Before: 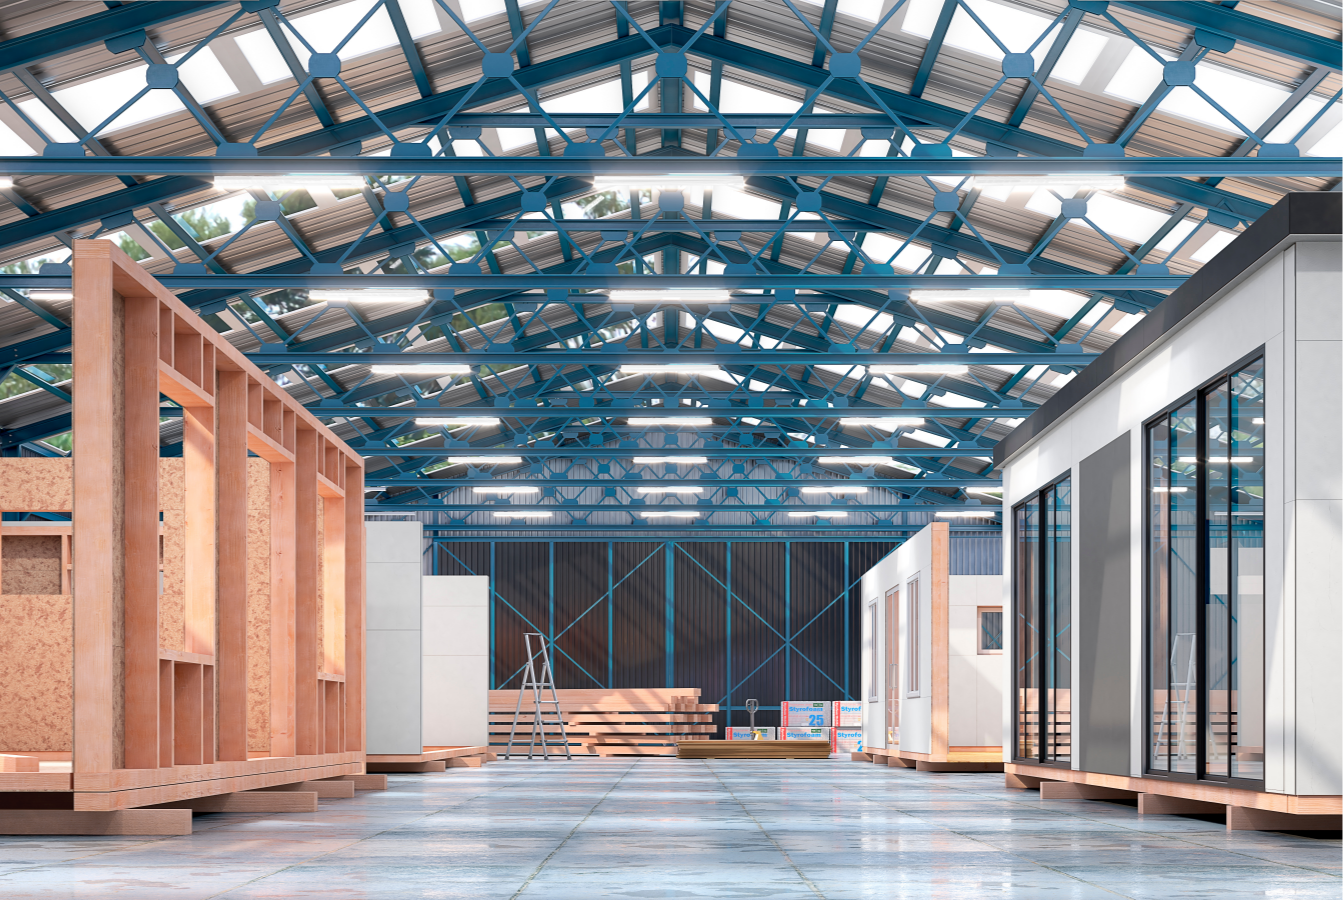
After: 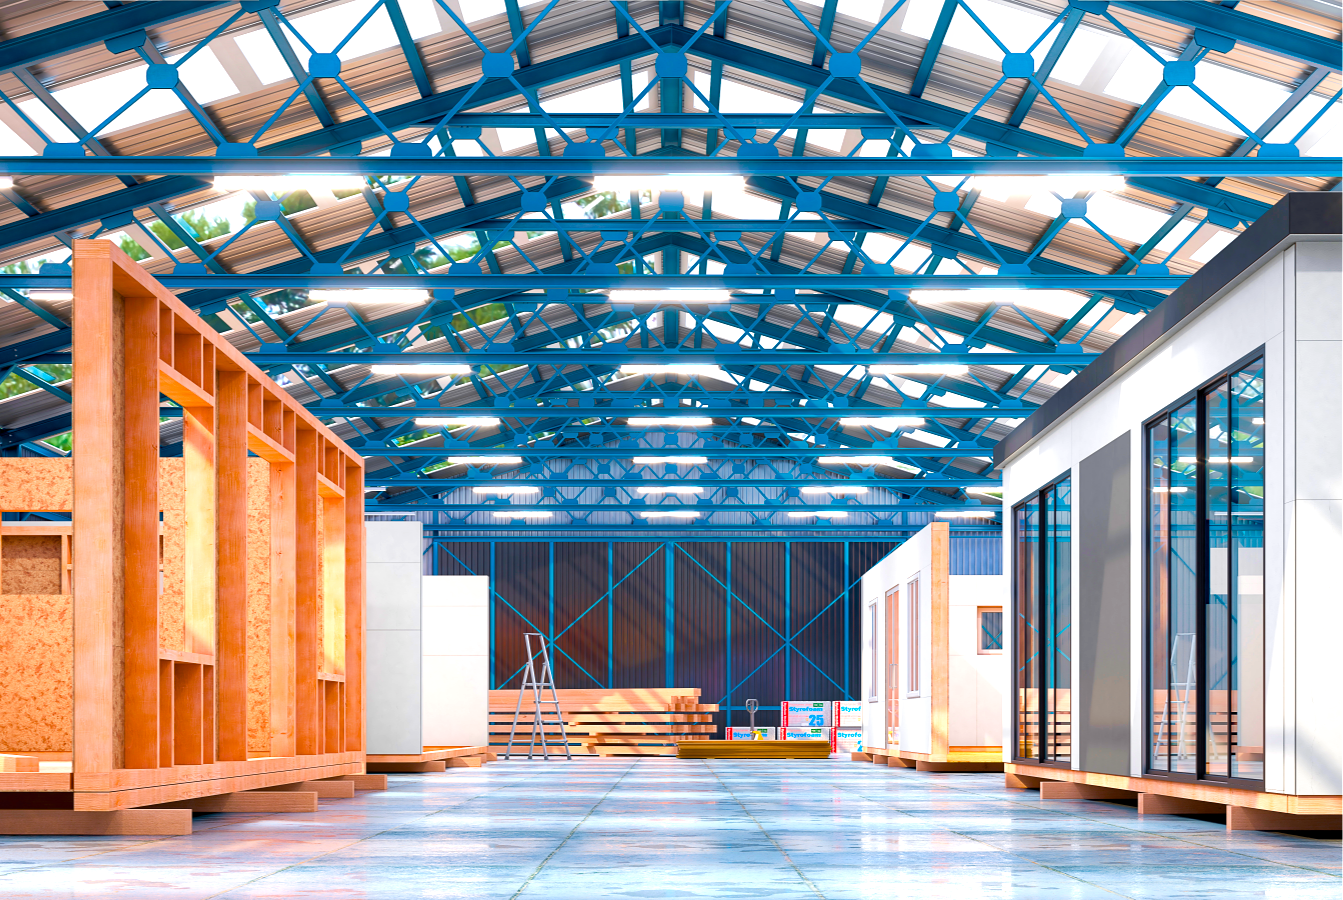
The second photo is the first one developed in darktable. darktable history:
velvia: on, module defaults
color balance rgb: linear chroma grading › shadows 10%, linear chroma grading › highlights 10%, linear chroma grading › global chroma 15%, linear chroma grading › mid-tones 15%, perceptual saturation grading › global saturation 40%, perceptual saturation grading › highlights -25%, perceptual saturation grading › mid-tones 35%, perceptual saturation grading › shadows 35%, perceptual brilliance grading › global brilliance 11.29%, global vibrance 11.29%
